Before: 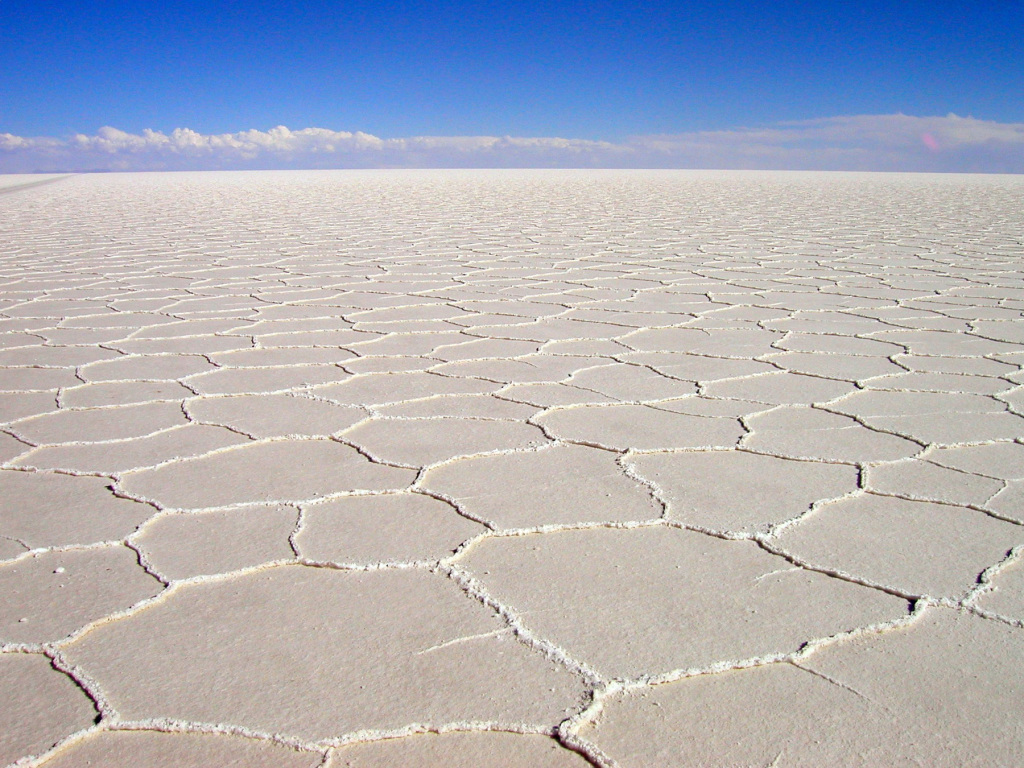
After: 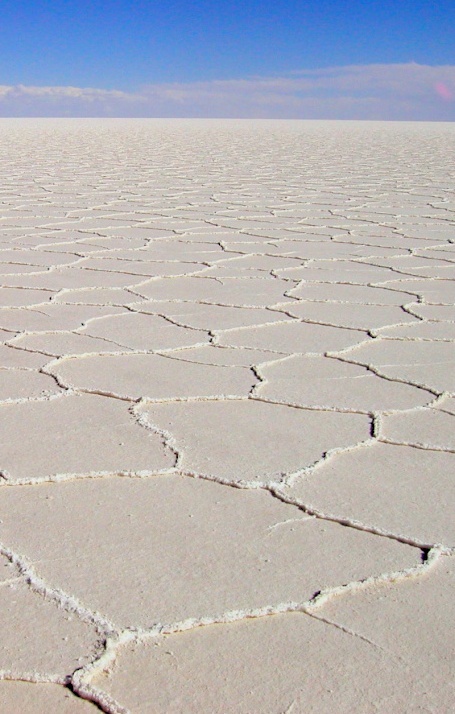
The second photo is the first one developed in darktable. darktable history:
crop: left 47.628%, top 6.643%, right 7.874%
rgb levels: preserve colors sum RGB, levels [[0.038, 0.433, 0.934], [0, 0.5, 1], [0, 0.5, 1]]
white balance: emerald 1
